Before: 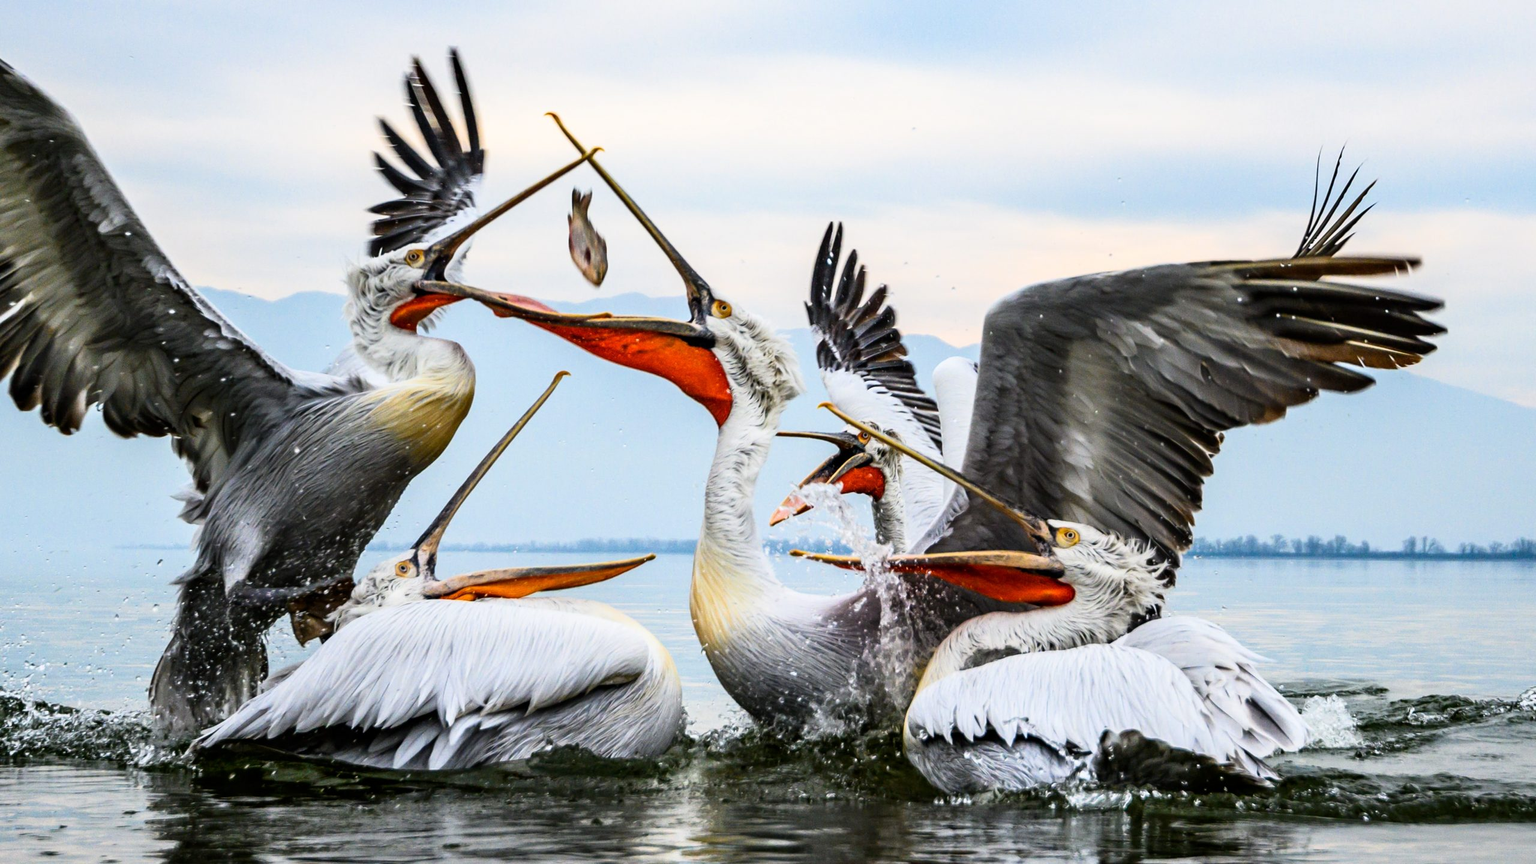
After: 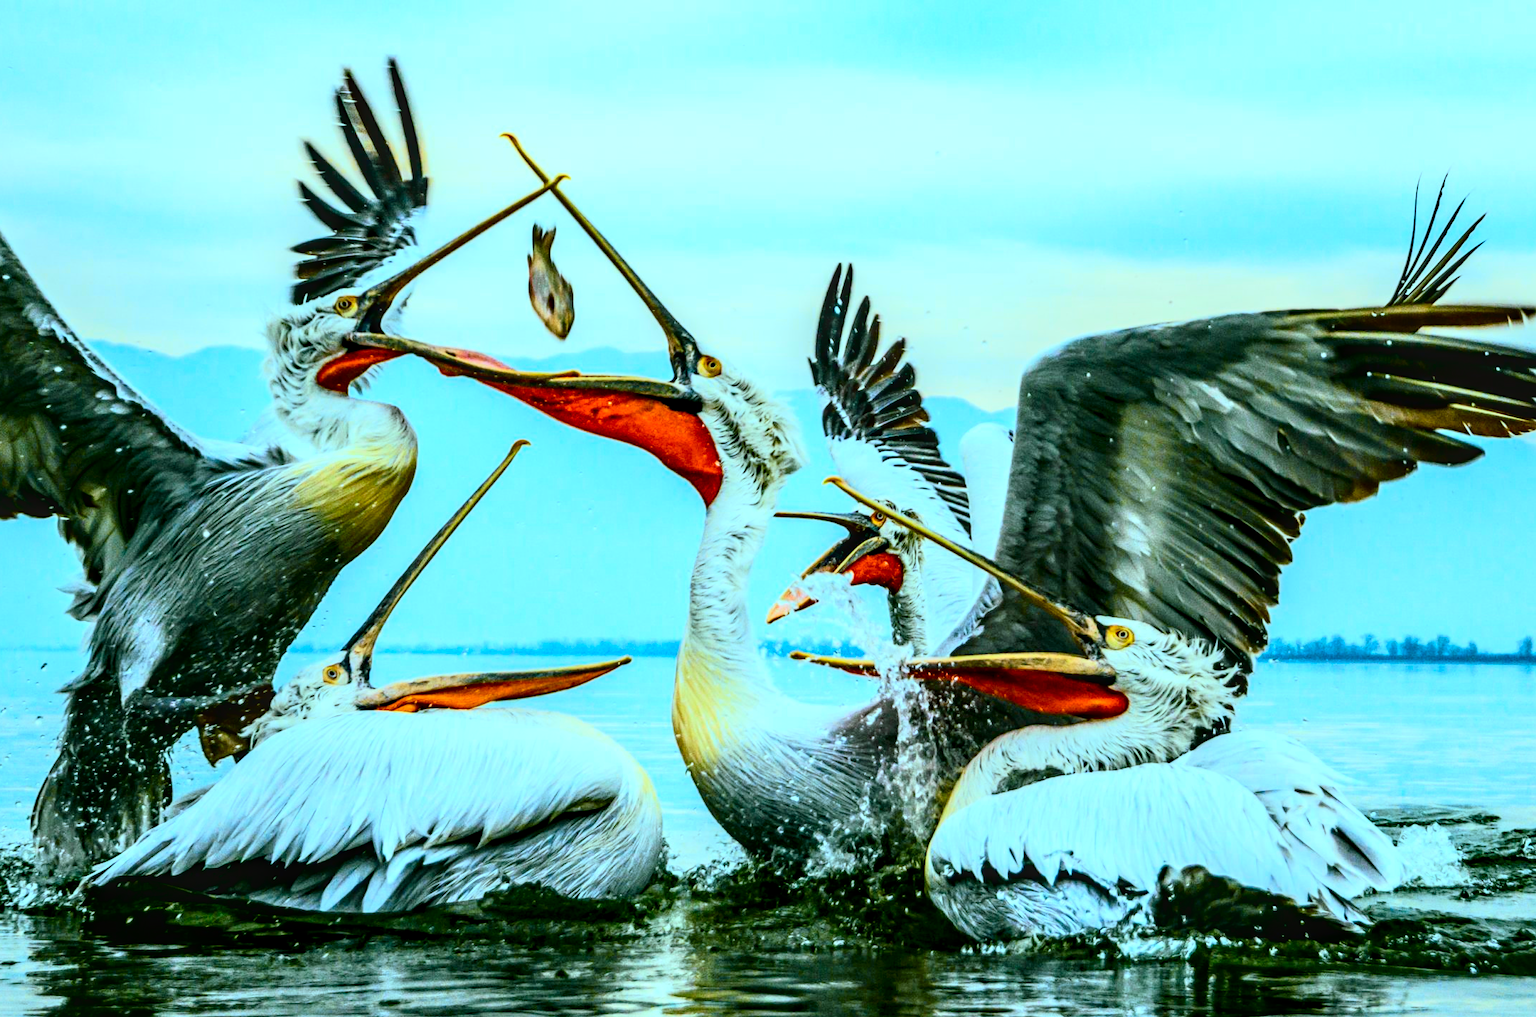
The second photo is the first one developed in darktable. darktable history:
color balance rgb: shadows lift › chroma 11.71%, shadows lift › hue 133.46°, highlights gain › chroma 4%, highlights gain › hue 200.2°, perceptual saturation grading › global saturation 18.05%
local contrast: highlights 35%, detail 135%
tone curve: curves: ch0 [(0, 0.006) (0.046, 0.011) (0.13, 0.062) (0.338, 0.327) (0.494, 0.55) (0.728, 0.835) (1, 1)]; ch1 [(0, 0) (0.346, 0.324) (0.45, 0.431) (0.5, 0.5) (0.522, 0.517) (0.55, 0.57) (1, 1)]; ch2 [(0, 0) (0.453, 0.418) (0.5, 0.5) (0.526, 0.524) (0.554, 0.598) (0.622, 0.679) (0.707, 0.761) (1, 1)], color space Lab, independent channels, preserve colors none
crop: left 8.026%, right 7.374%
